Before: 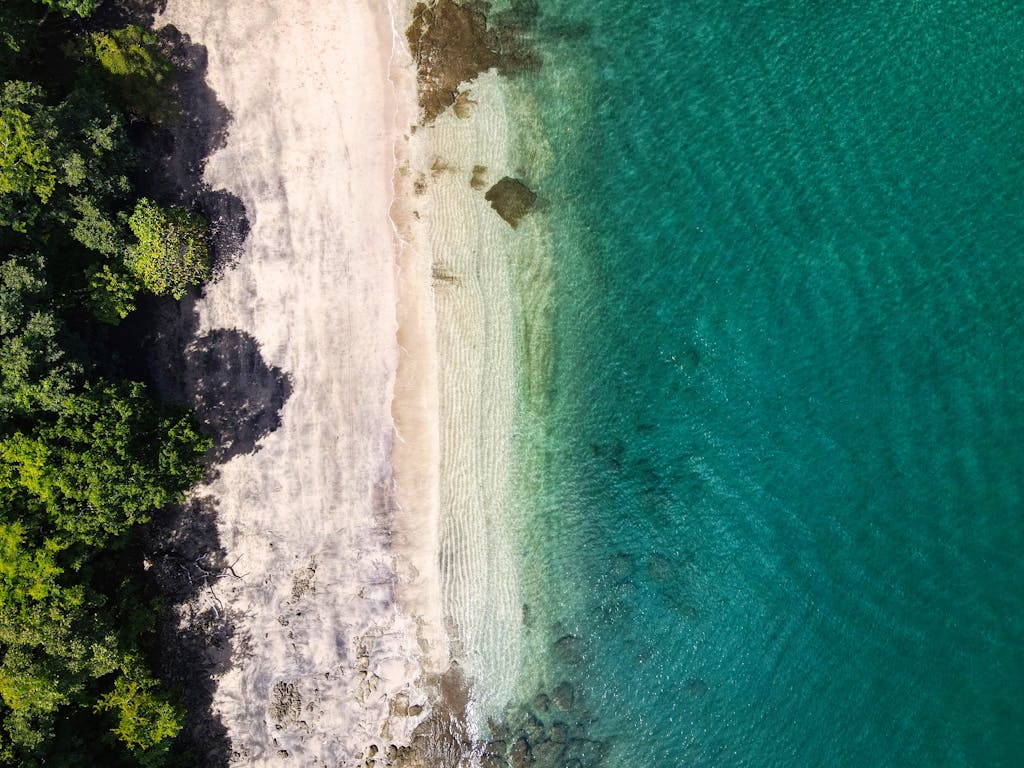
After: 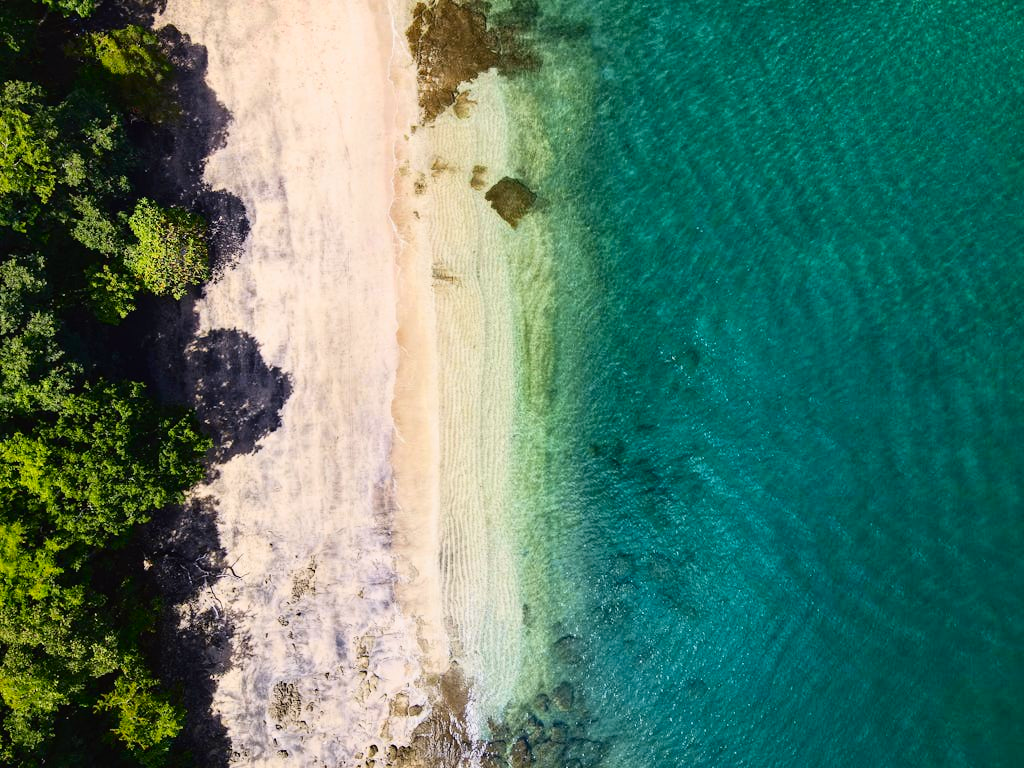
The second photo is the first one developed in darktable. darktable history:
tone curve: curves: ch0 [(0, 0.011) (0.139, 0.106) (0.295, 0.271) (0.499, 0.523) (0.739, 0.782) (0.857, 0.879) (1, 0.967)]; ch1 [(0, 0) (0.272, 0.249) (0.39, 0.379) (0.469, 0.456) (0.495, 0.497) (0.524, 0.53) (0.588, 0.62) (0.725, 0.779) (1, 1)]; ch2 [(0, 0) (0.125, 0.089) (0.35, 0.317) (0.437, 0.42) (0.502, 0.499) (0.533, 0.553) (0.599, 0.638) (1, 1)], color space Lab, independent channels, preserve colors none
